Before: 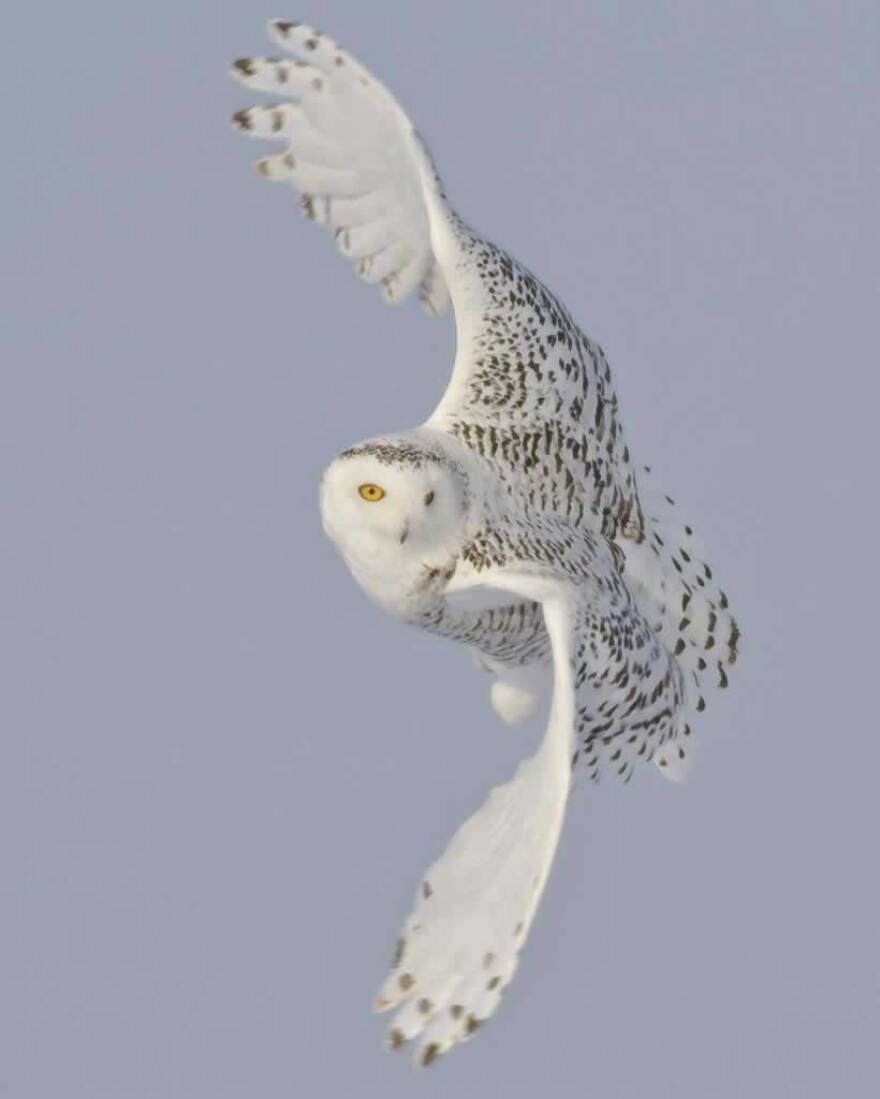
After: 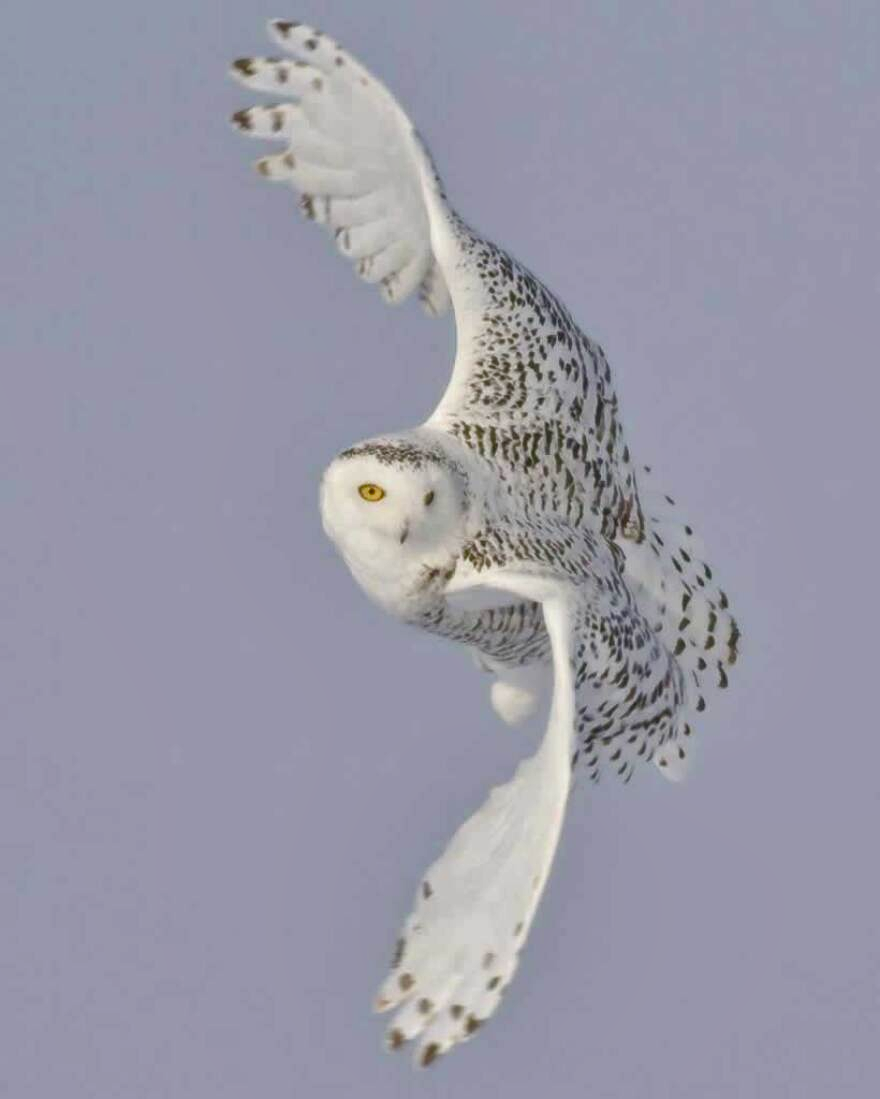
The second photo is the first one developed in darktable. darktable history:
shadows and highlights: shadows 52.42, soften with gaussian
local contrast: highlights 100%, shadows 100%, detail 120%, midtone range 0.2
color balance rgb: perceptual saturation grading › global saturation 20%, perceptual saturation grading › highlights -25%, perceptual saturation grading › shadows 25%
